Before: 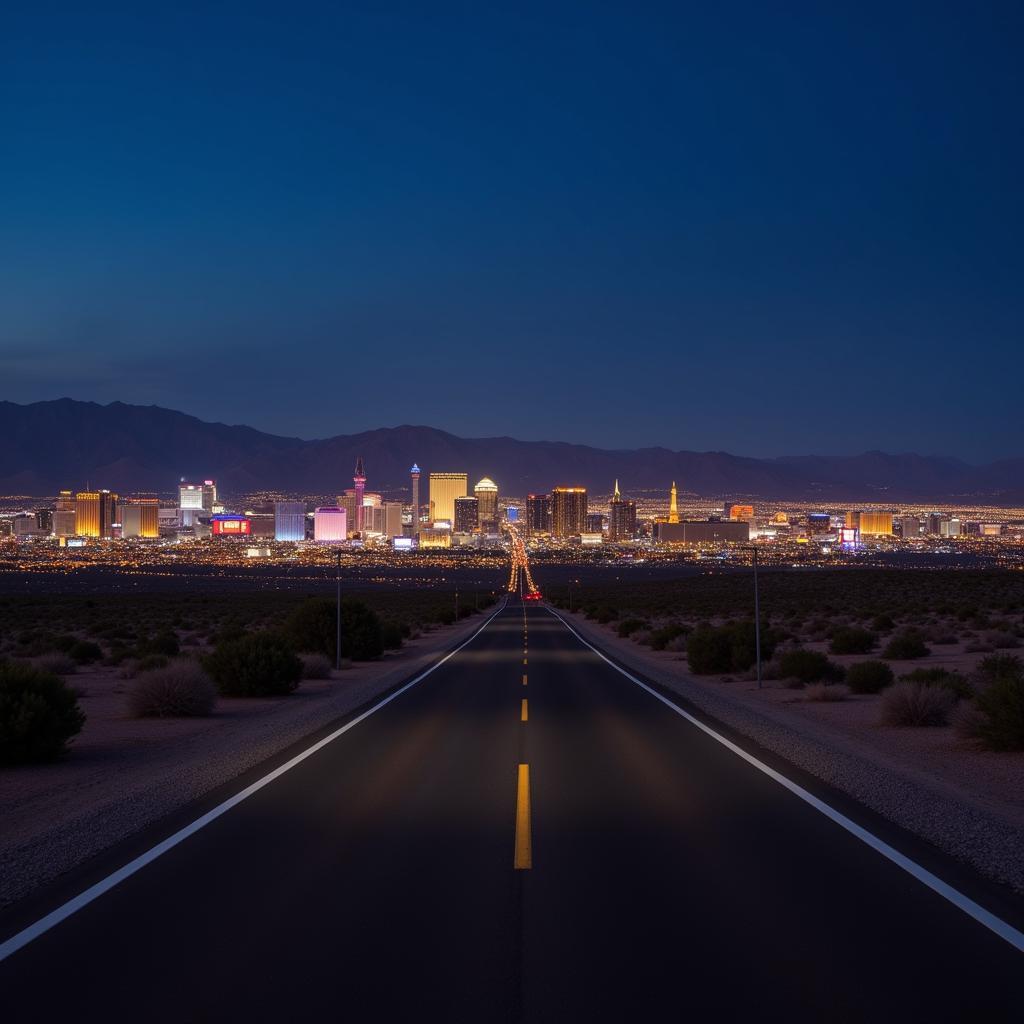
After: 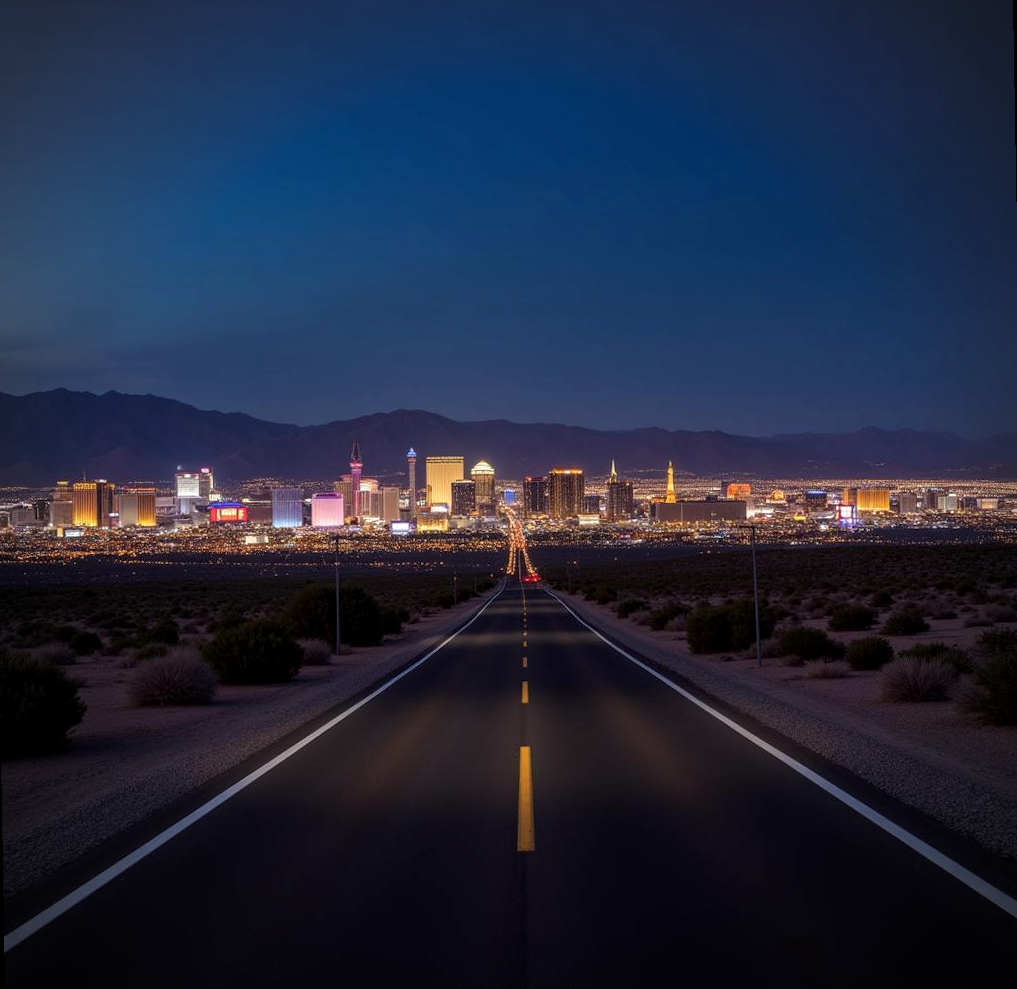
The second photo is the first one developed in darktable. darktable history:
rotate and perspective: rotation -1°, crop left 0.011, crop right 0.989, crop top 0.025, crop bottom 0.975
local contrast: on, module defaults
vignetting: on, module defaults
